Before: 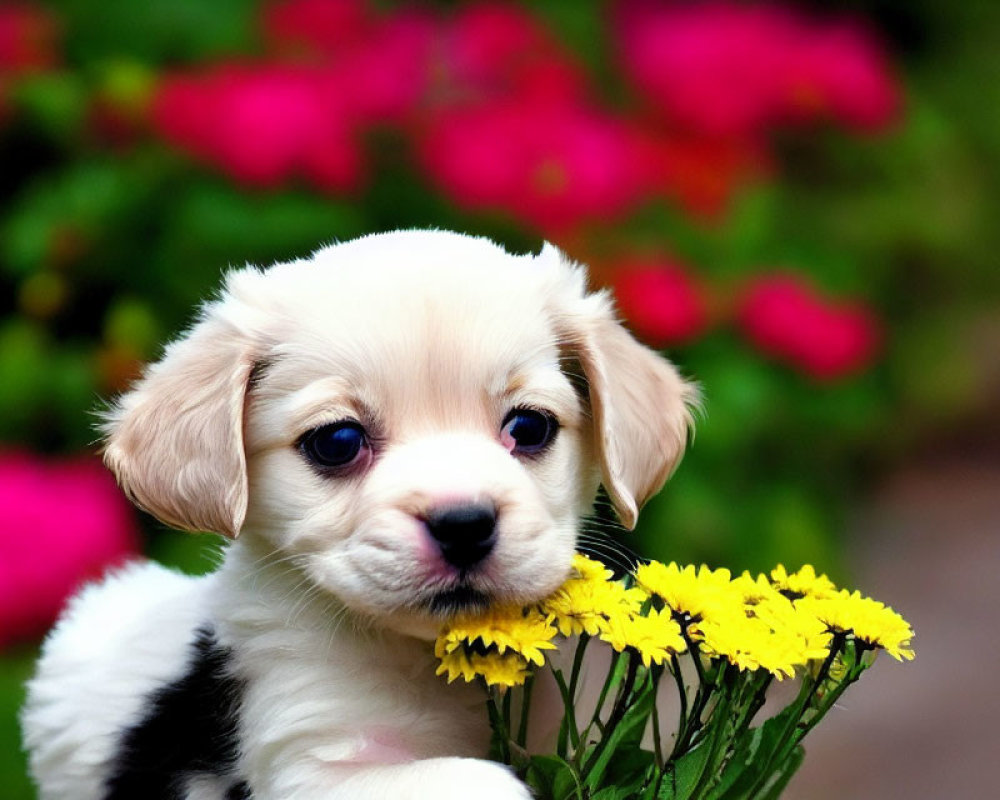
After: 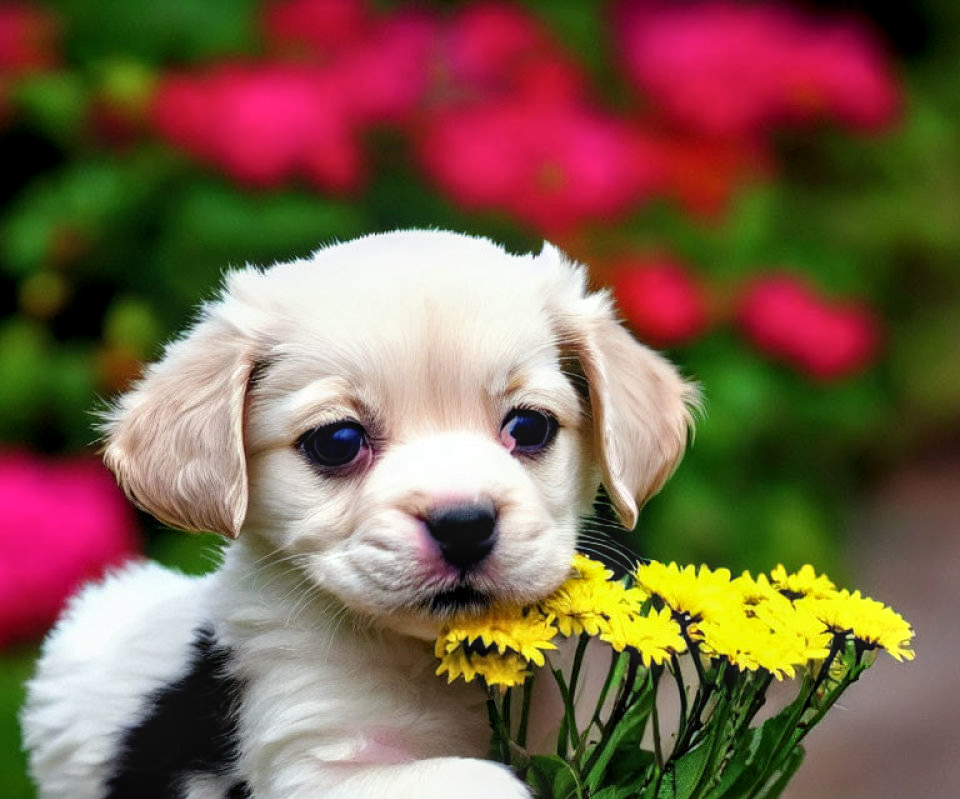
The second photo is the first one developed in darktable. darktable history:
crop: right 3.917%, bottom 0.027%
local contrast: on, module defaults
